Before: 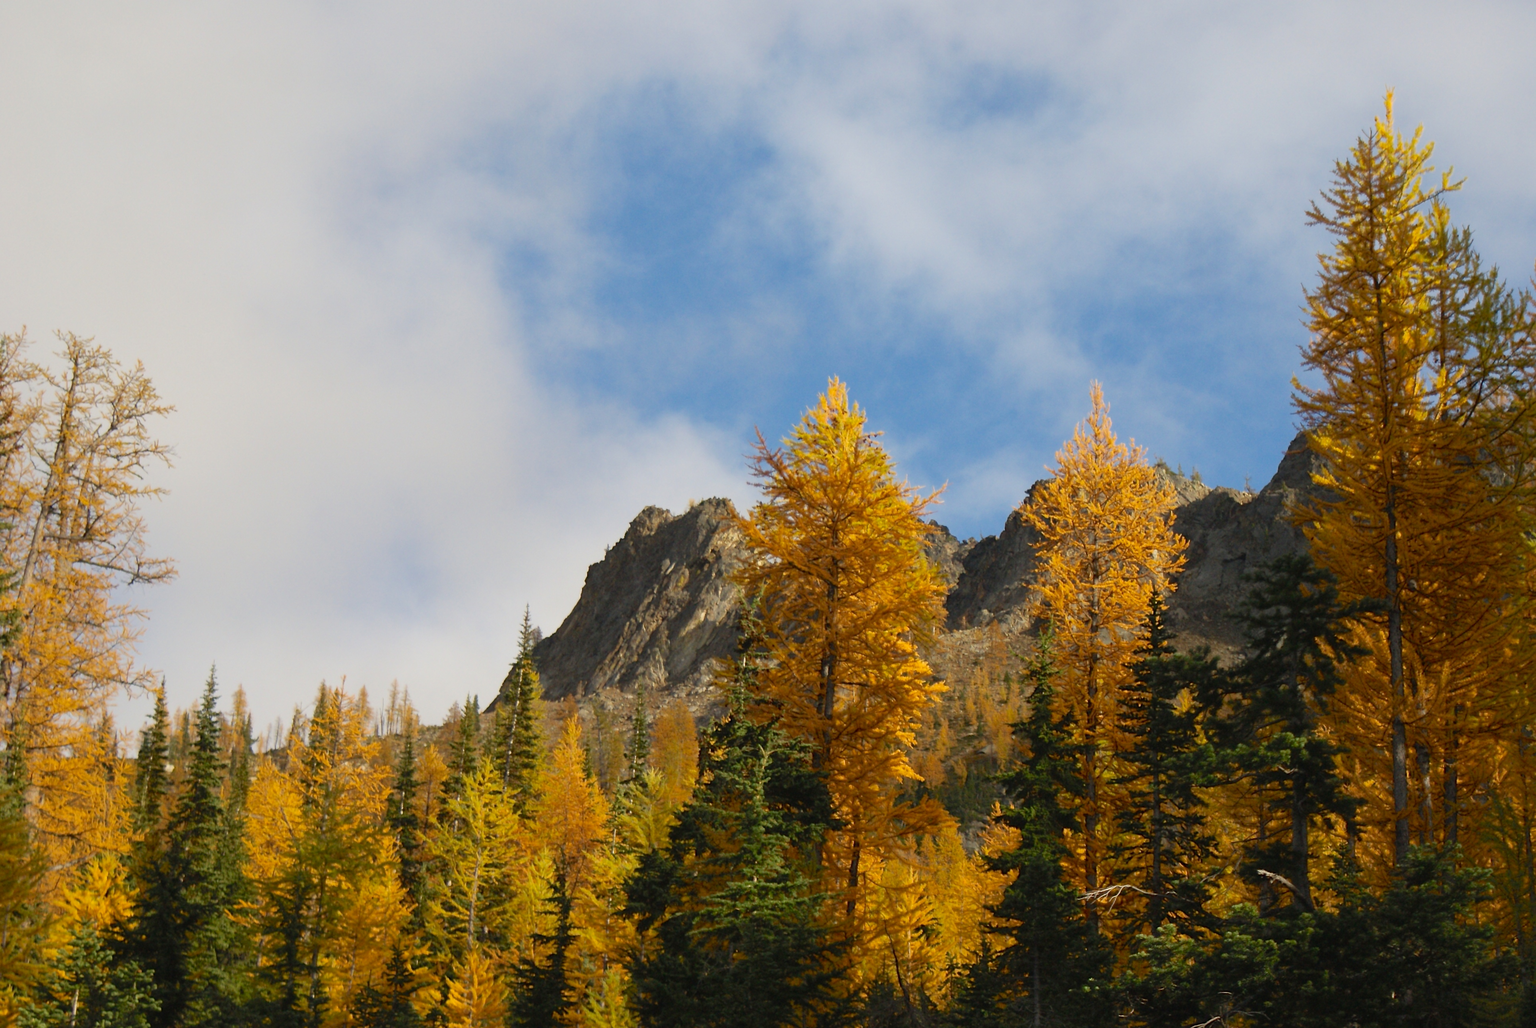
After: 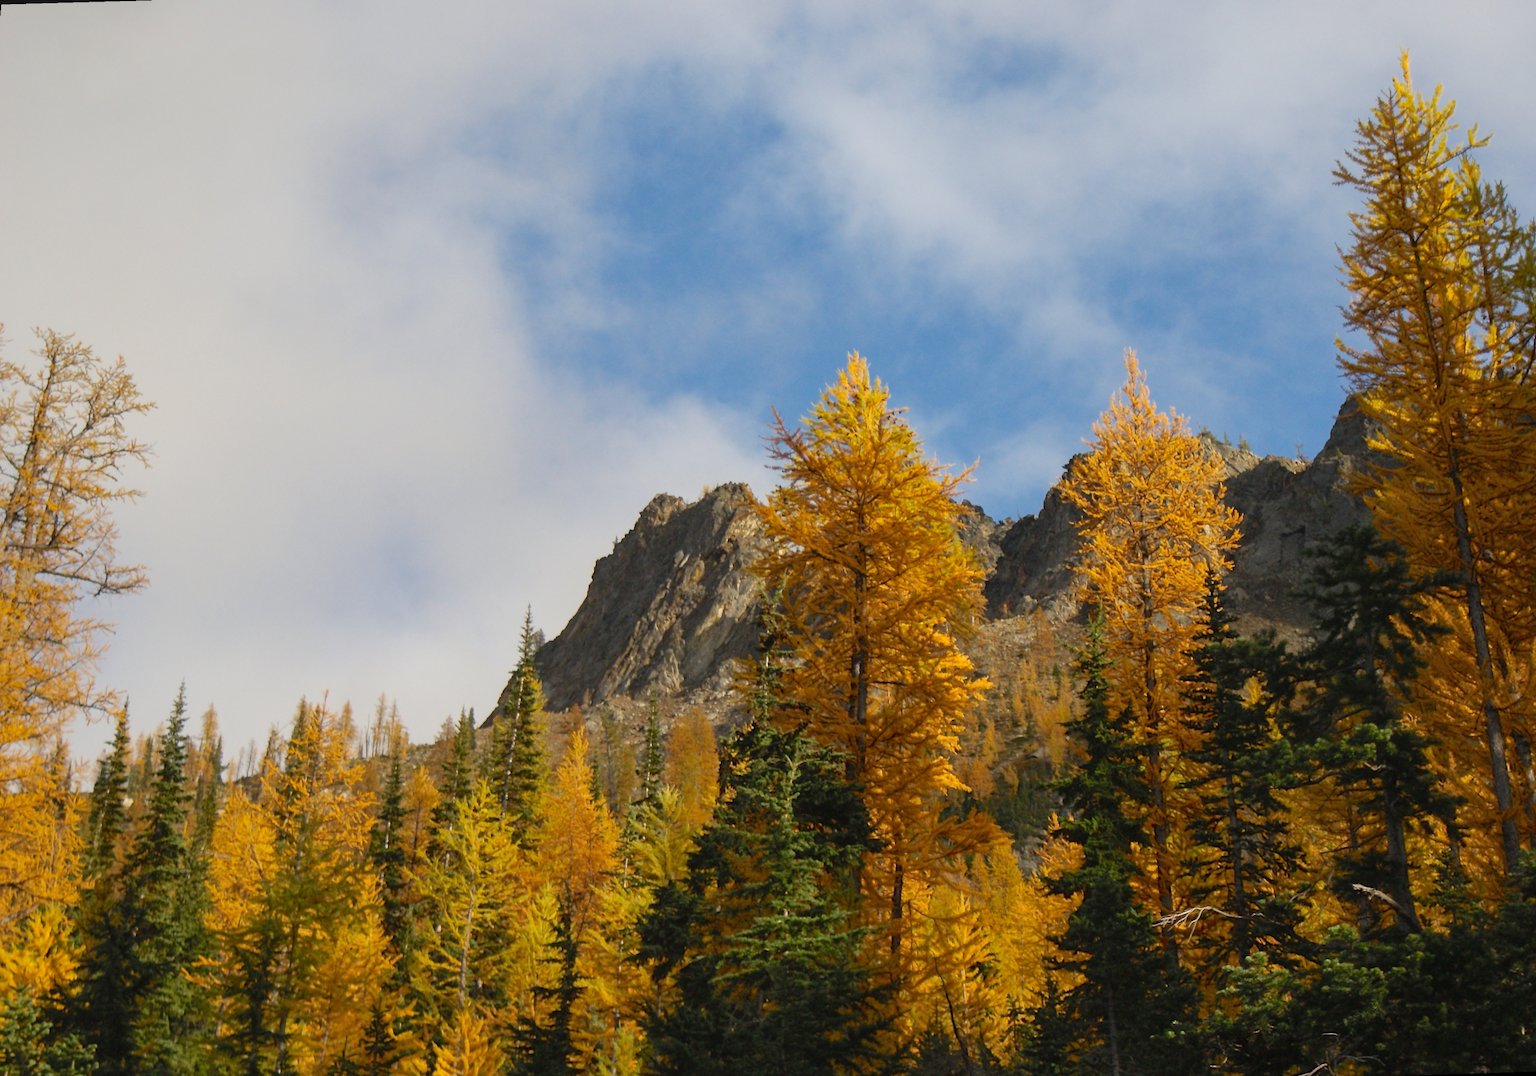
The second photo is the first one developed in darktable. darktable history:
local contrast: detail 110%
rotate and perspective: rotation -1.68°, lens shift (vertical) -0.146, crop left 0.049, crop right 0.912, crop top 0.032, crop bottom 0.96
